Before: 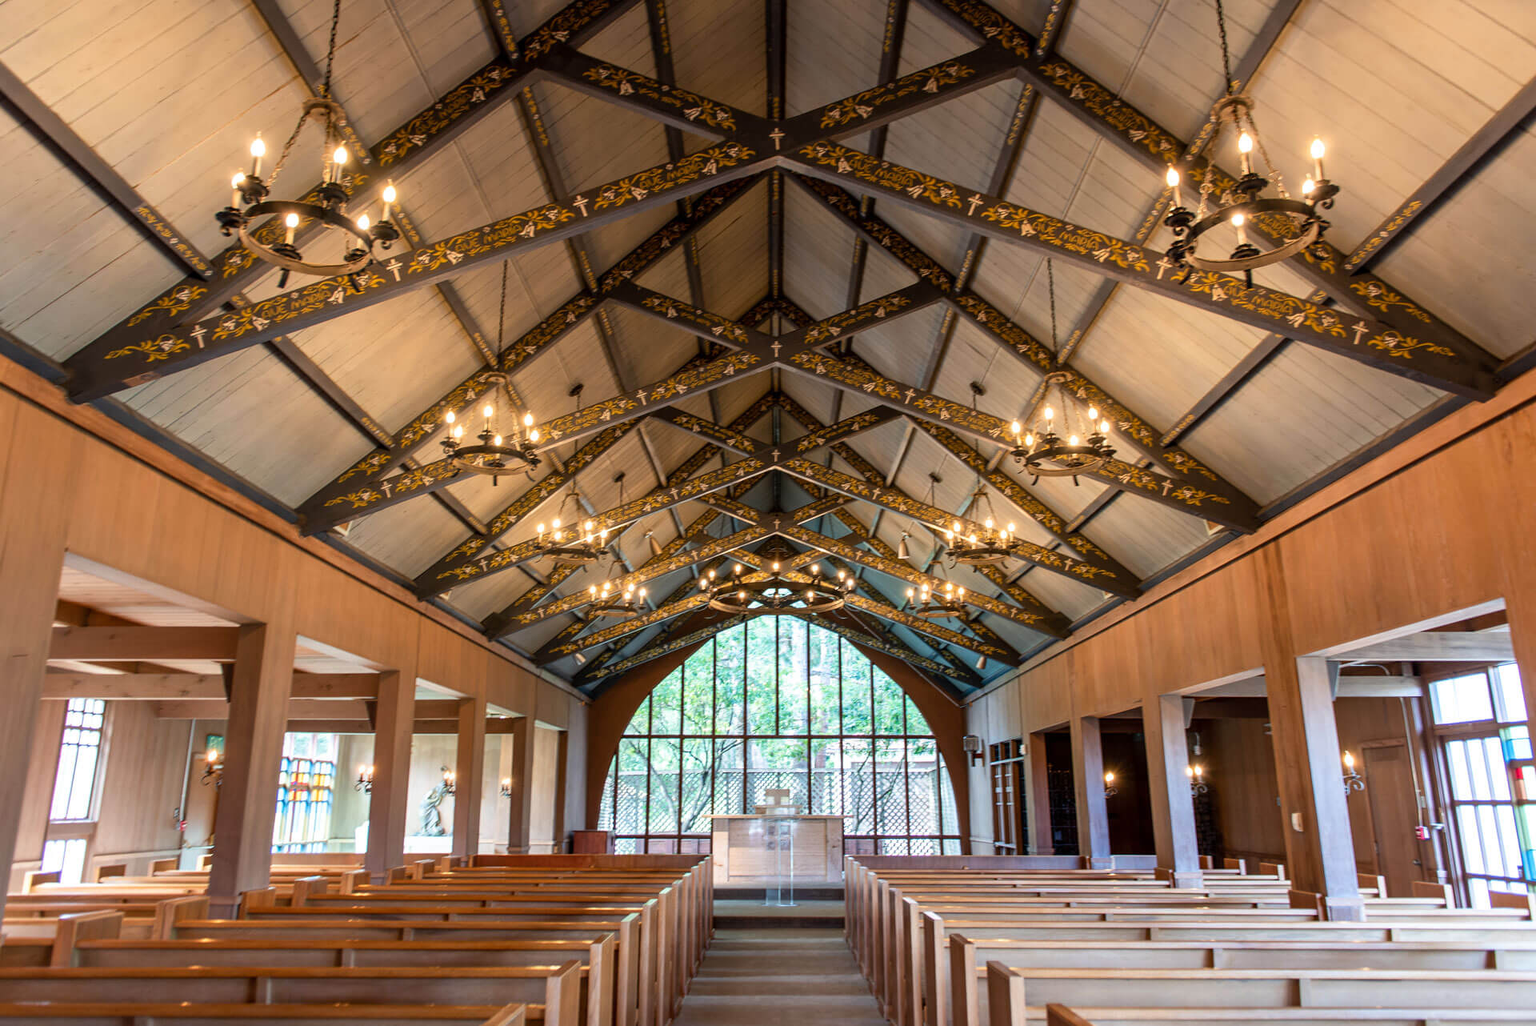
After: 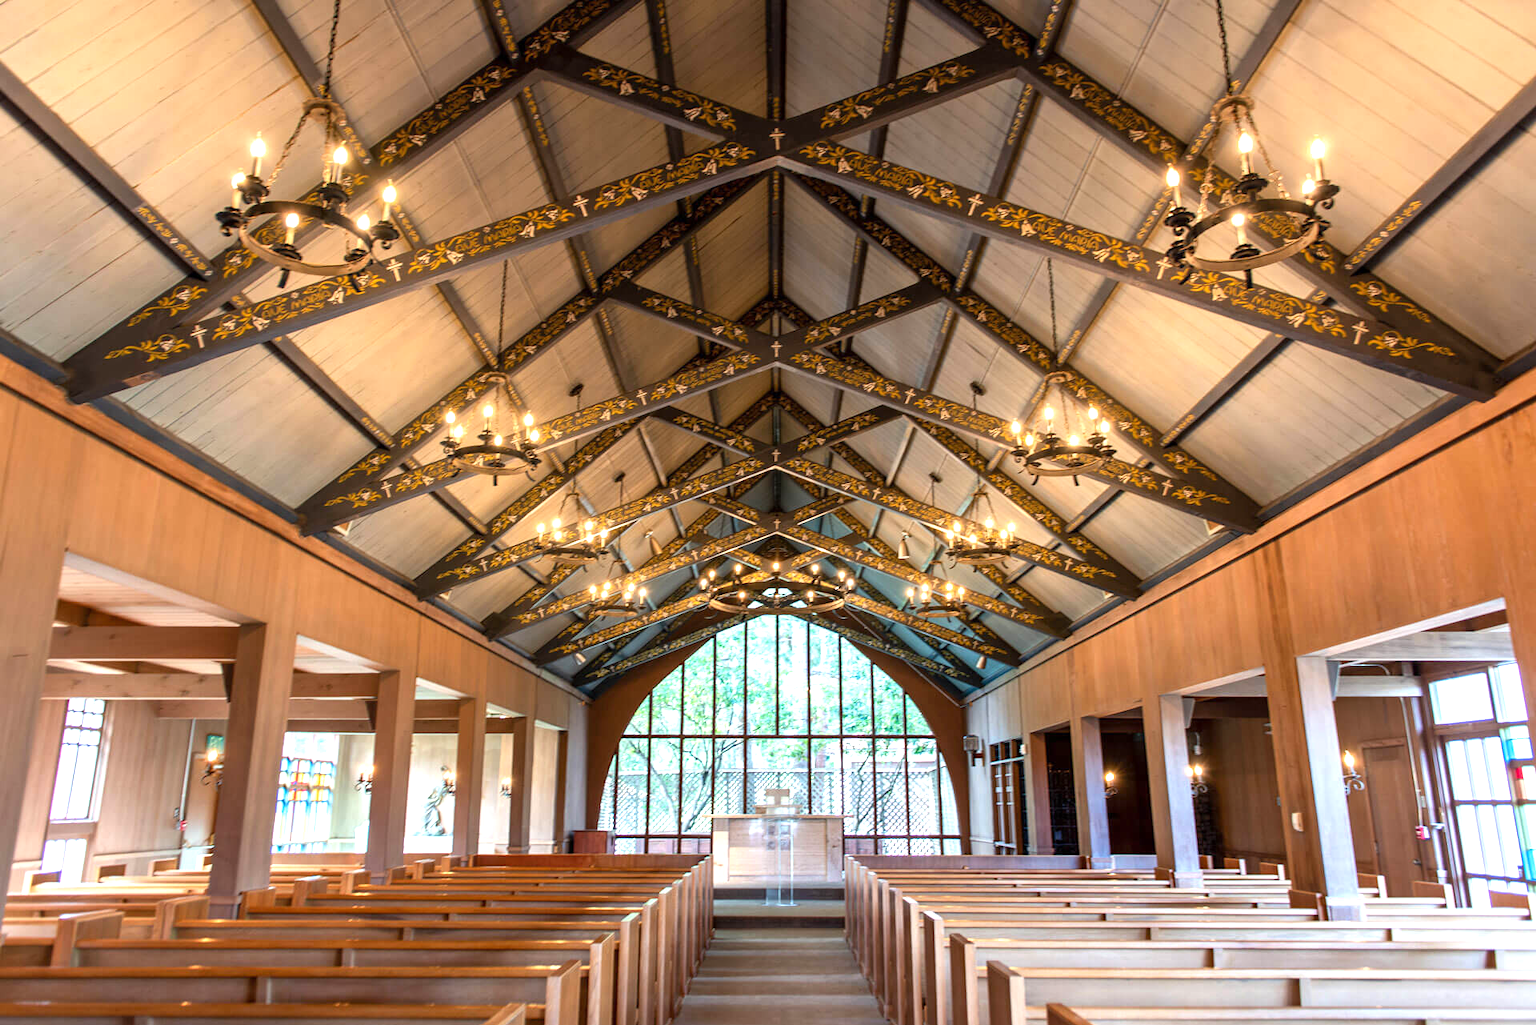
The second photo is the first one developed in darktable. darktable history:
exposure: exposure 0.551 EV, compensate highlight preservation false
